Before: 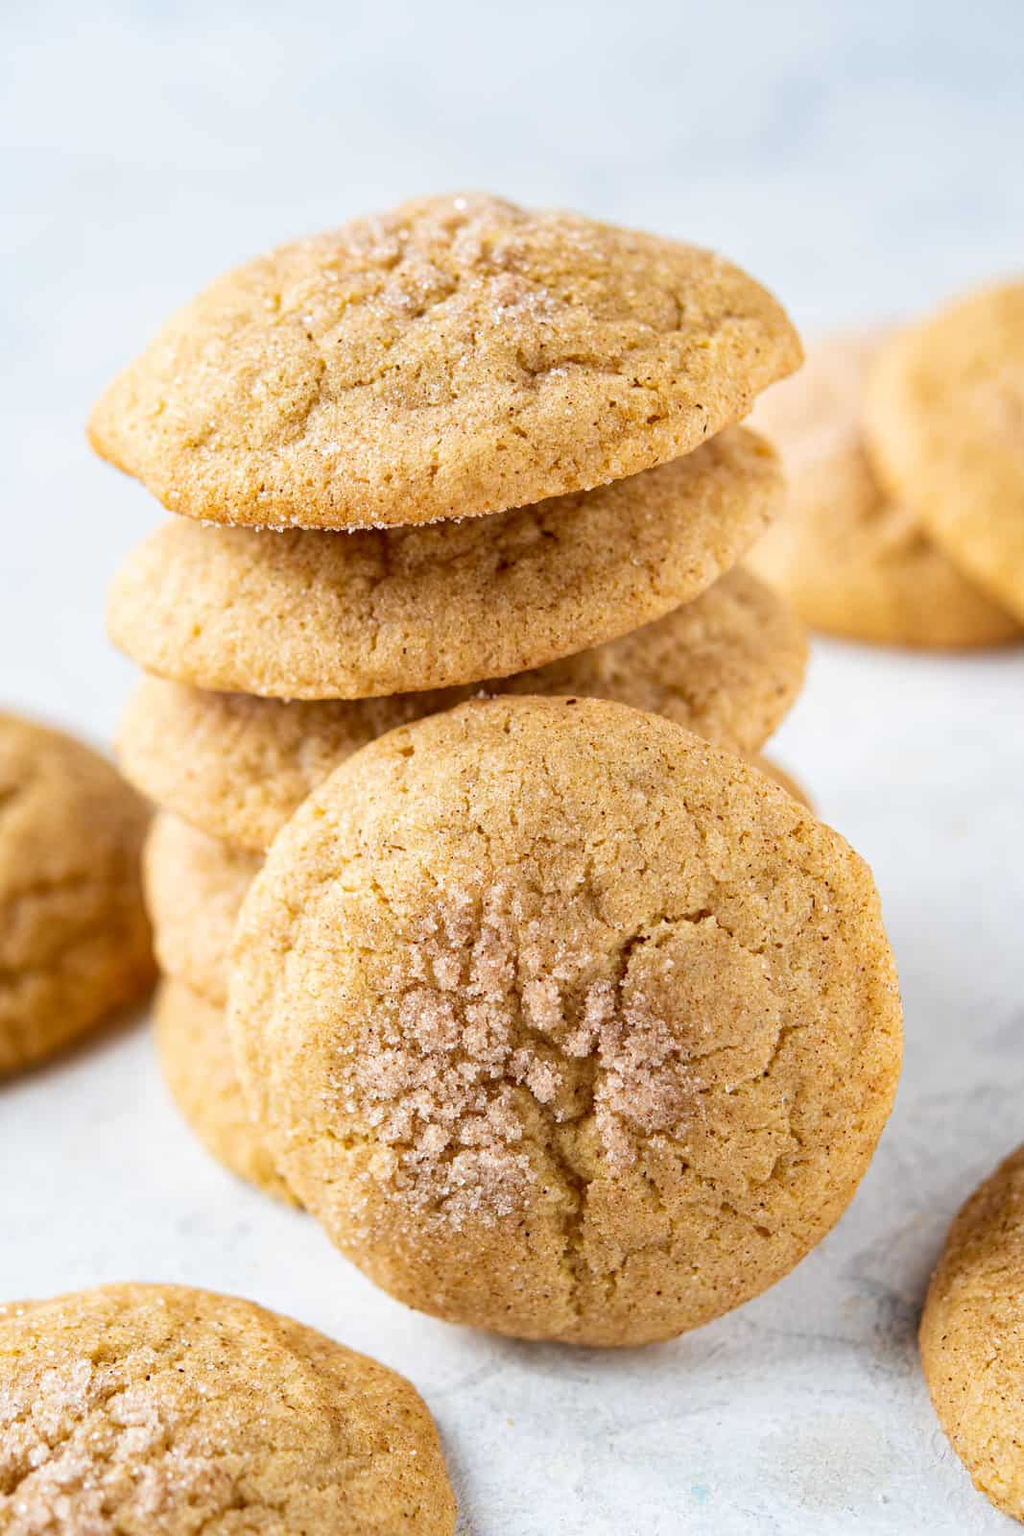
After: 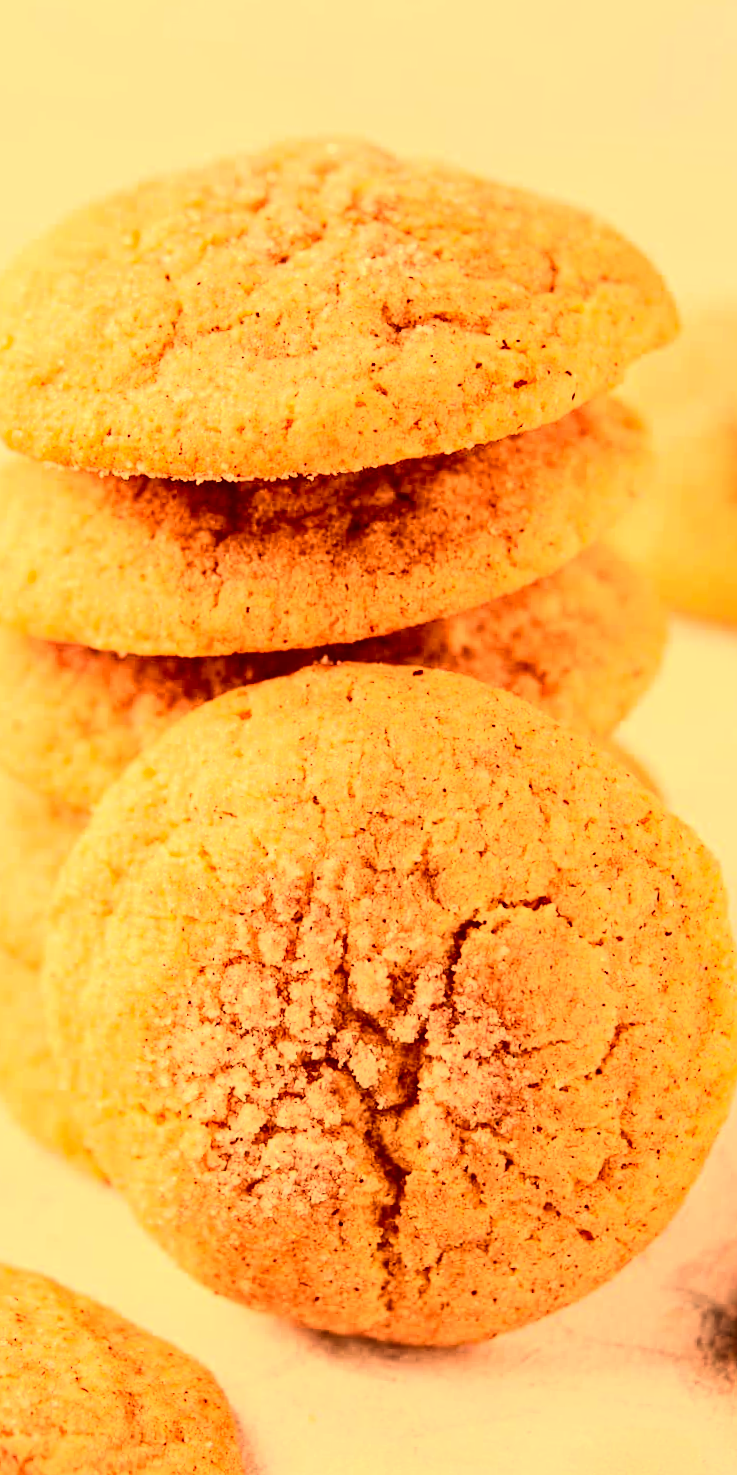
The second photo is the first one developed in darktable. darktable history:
white balance: red 1.467, blue 0.684
contrast brightness saturation: contrast 0.32, brightness -0.08, saturation 0.17
crop and rotate: angle -3.27°, left 14.277%, top 0.028%, right 10.766%, bottom 0.028%
